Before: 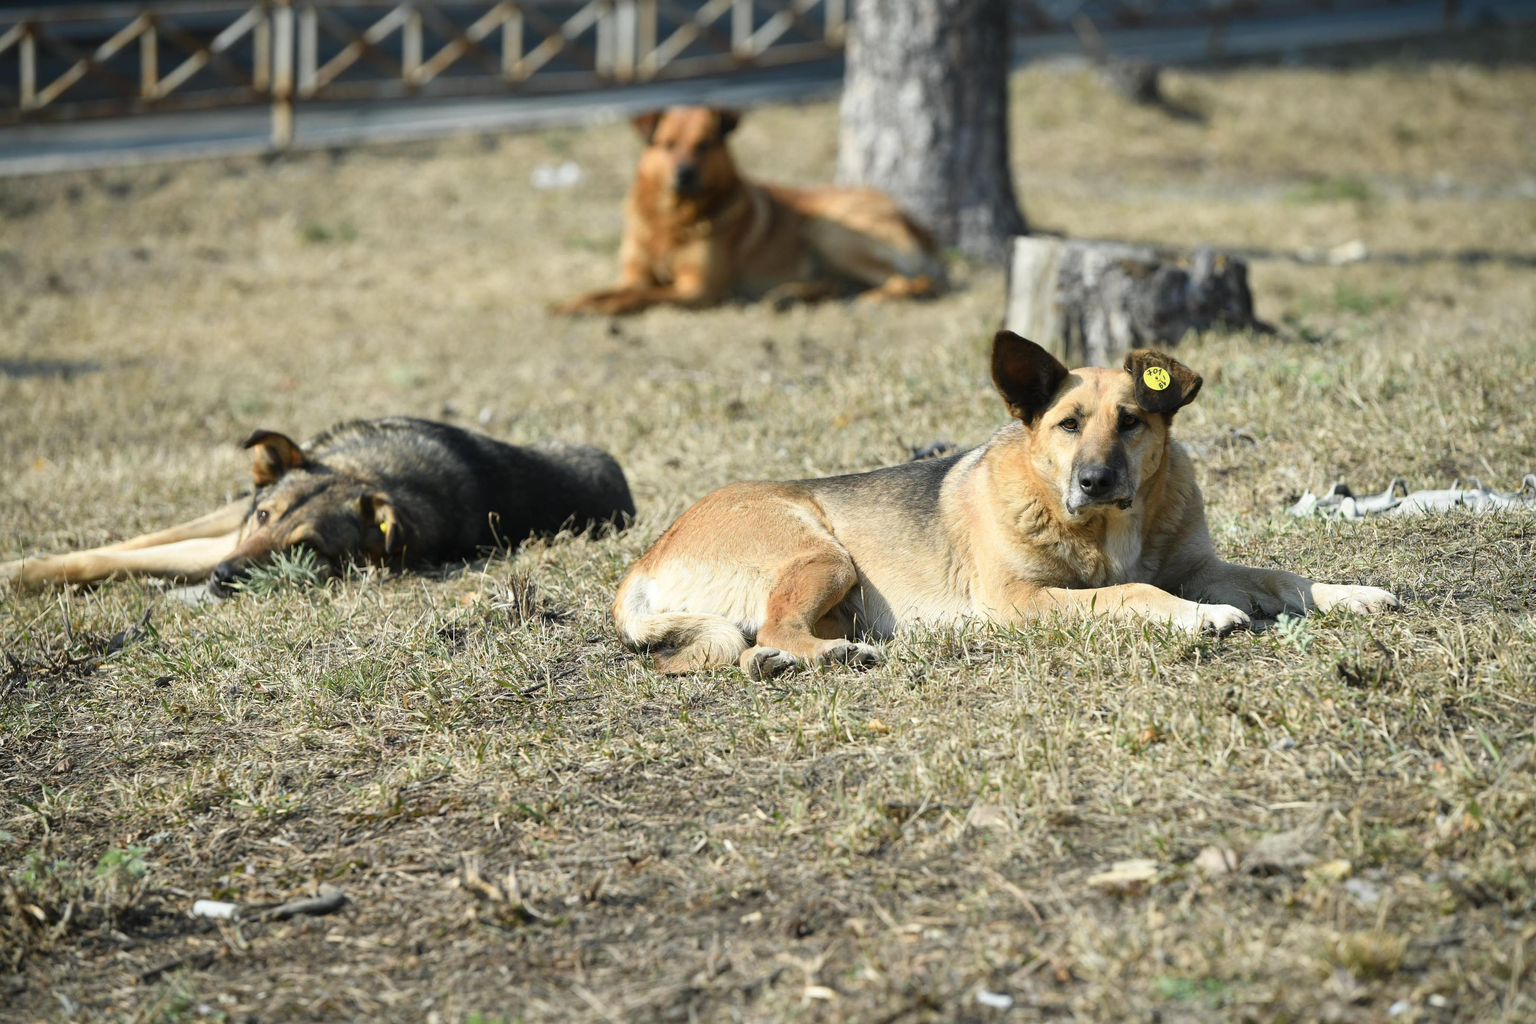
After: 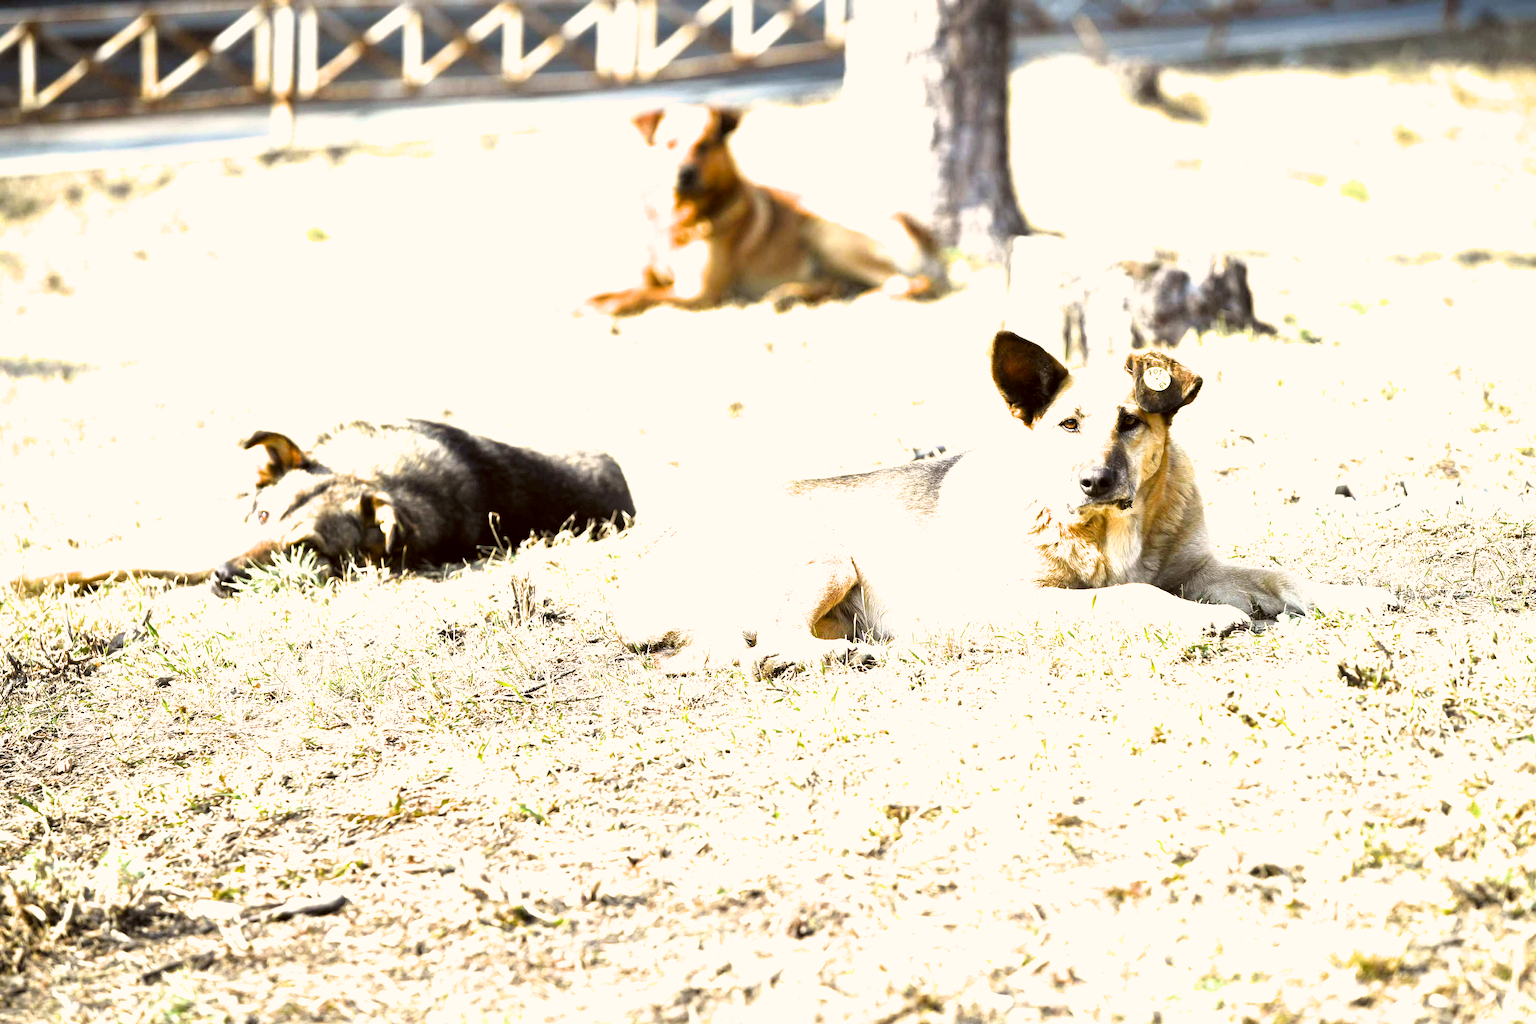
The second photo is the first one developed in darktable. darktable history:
color correction: highlights a* 6.06, highlights b* 8.03, shadows a* 5.91, shadows b* 6.89, saturation 0.886
contrast brightness saturation: saturation 0.134
exposure: black level correction 0.002, exposure 1.991 EV, compensate highlight preservation false
filmic rgb: black relative exposure -8.3 EV, white relative exposure 2.2 EV, target white luminance 99.966%, hardness 7.17, latitude 75.52%, contrast 1.324, highlights saturation mix -1.91%, shadows ↔ highlights balance 30.13%
color balance rgb: perceptual saturation grading › global saturation 19.81%
